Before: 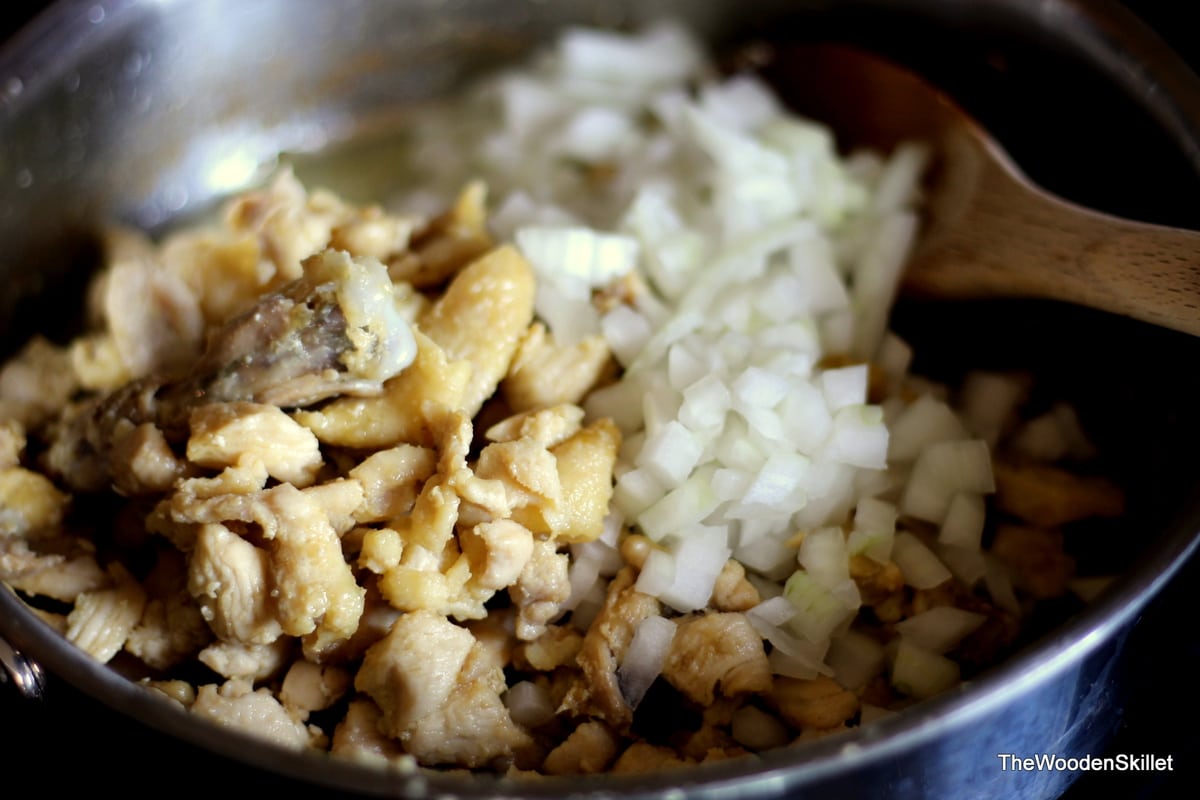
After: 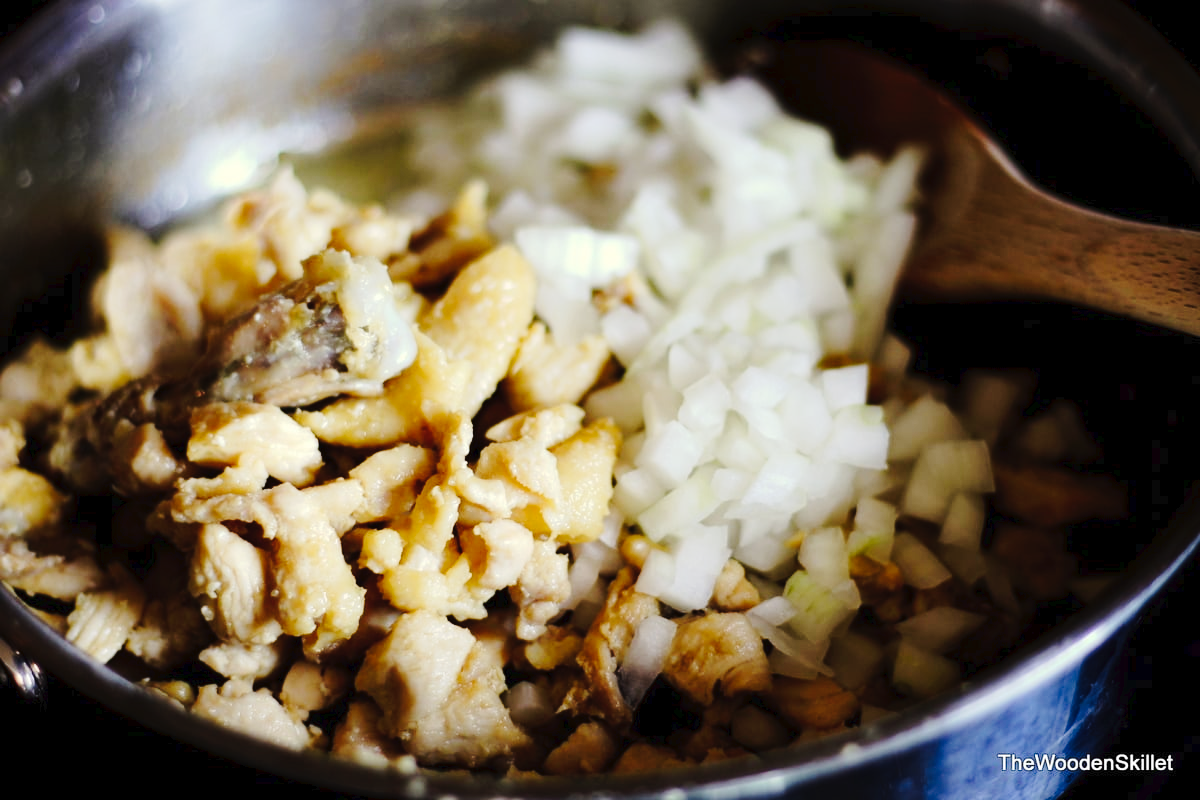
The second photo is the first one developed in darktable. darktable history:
tone curve: curves: ch0 [(0, 0) (0.003, 0.023) (0.011, 0.029) (0.025, 0.037) (0.044, 0.047) (0.069, 0.057) (0.1, 0.075) (0.136, 0.103) (0.177, 0.145) (0.224, 0.193) (0.277, 0.266) (0.335, 0.362) (0.399, 0.473) (0.468, 0.569) (0.543, 0.655) (0.623, 0.73) (0.709, 0.804) (0.801, 0.874) (0.898, 0.924) (1, 1)], preserve colors none
